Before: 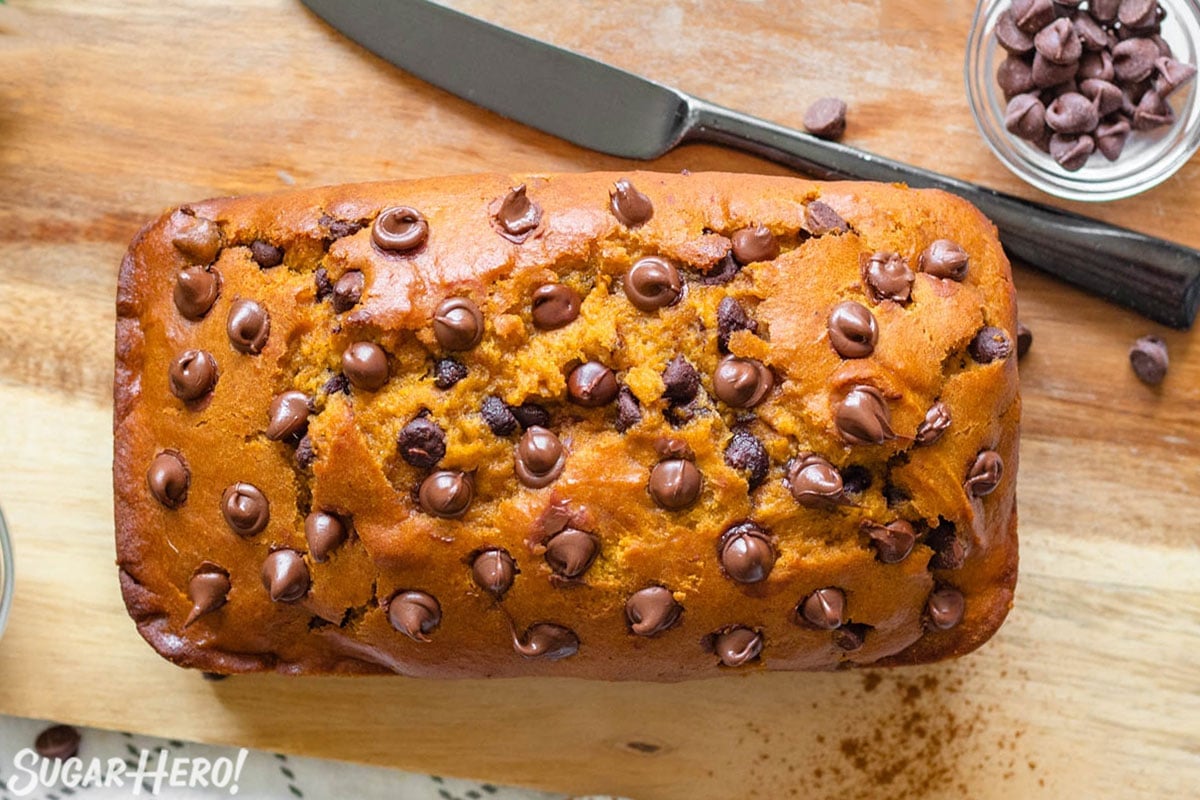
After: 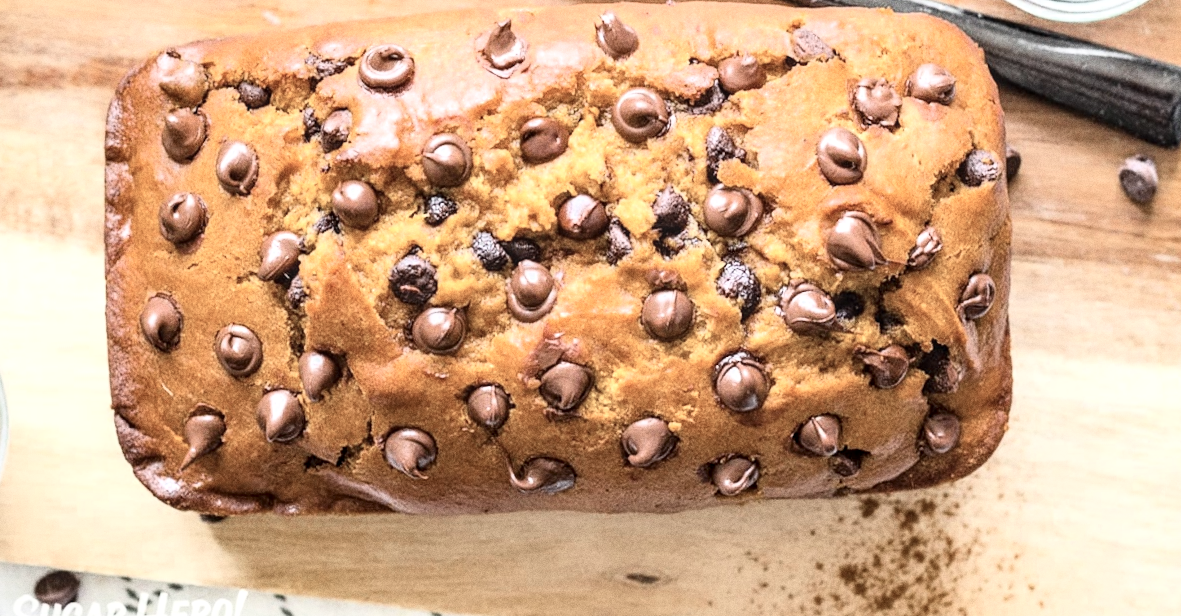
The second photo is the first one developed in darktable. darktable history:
crop and rotate: top 19.998%
contrast brightness saturation: contrast 0.43, brightness 0.56, saturation -0.19
rotate and perspective: rotation -1.42°, crop left 0.016, crop right 0.984, crop top 0.035, crop bottom 0.965
local contrast: on, module defaults
exposure: exposure 0.3 EV, compensate highlight preservation false
grain: coarseness 0.09 ISO
fill light: exposure -2 EV, width 8.6
color zones: curves: ch0 [(0, 0.5) (0.125, 0.4) (0.25, 0.5) (0.375, 0.4) (0.5, 0.4) (0.625, 0.35) (0.75, 0.35) (0.875, 0.5)]; ch1 [(0, 0.35) (0.125, 0.45) (0.25, 0.35) (0.375, 0.35) (0.5, 0.35) (0.625, 0.35) (0.75, 0.45) (0.875, 0.35)]; ch2 [(0, 0.6) (0.125, 0.5) (0.25, 0.5) (0.375, 0.6) (0.5, 0.6) (0.625, 0.5) (0.75, 0.5) (0.875, 0.5)]
